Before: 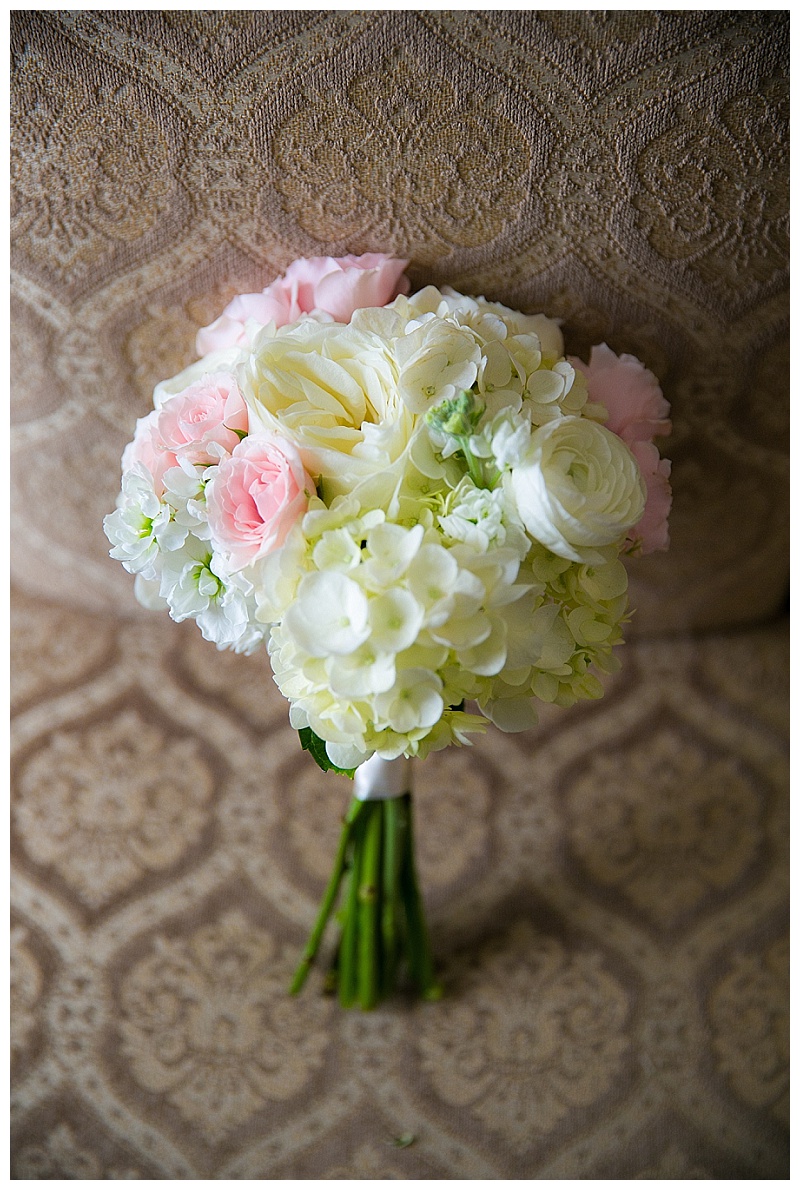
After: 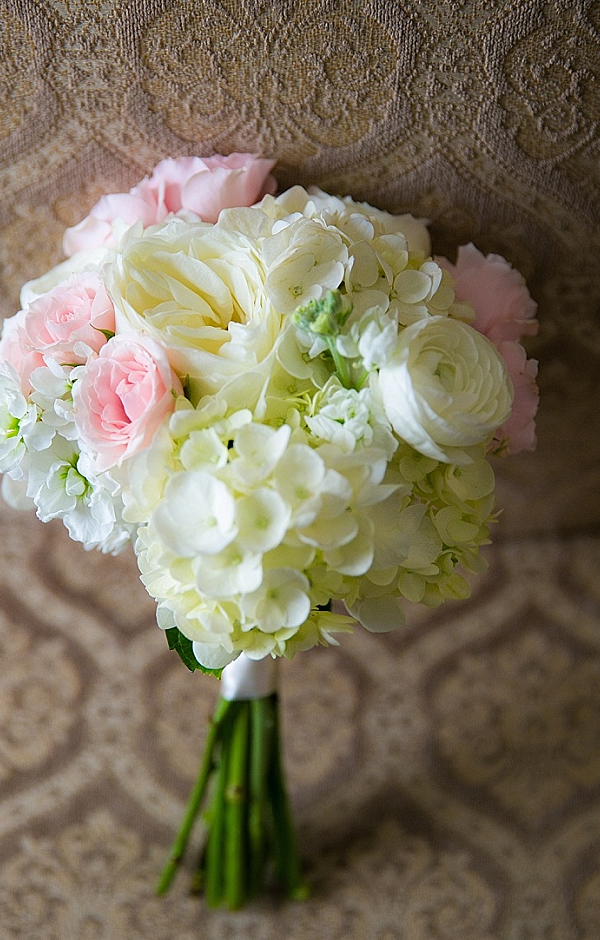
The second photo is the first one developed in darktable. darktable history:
crop: left 16.649%, top 8.469%, right 8.295%, bottom 12.512%
